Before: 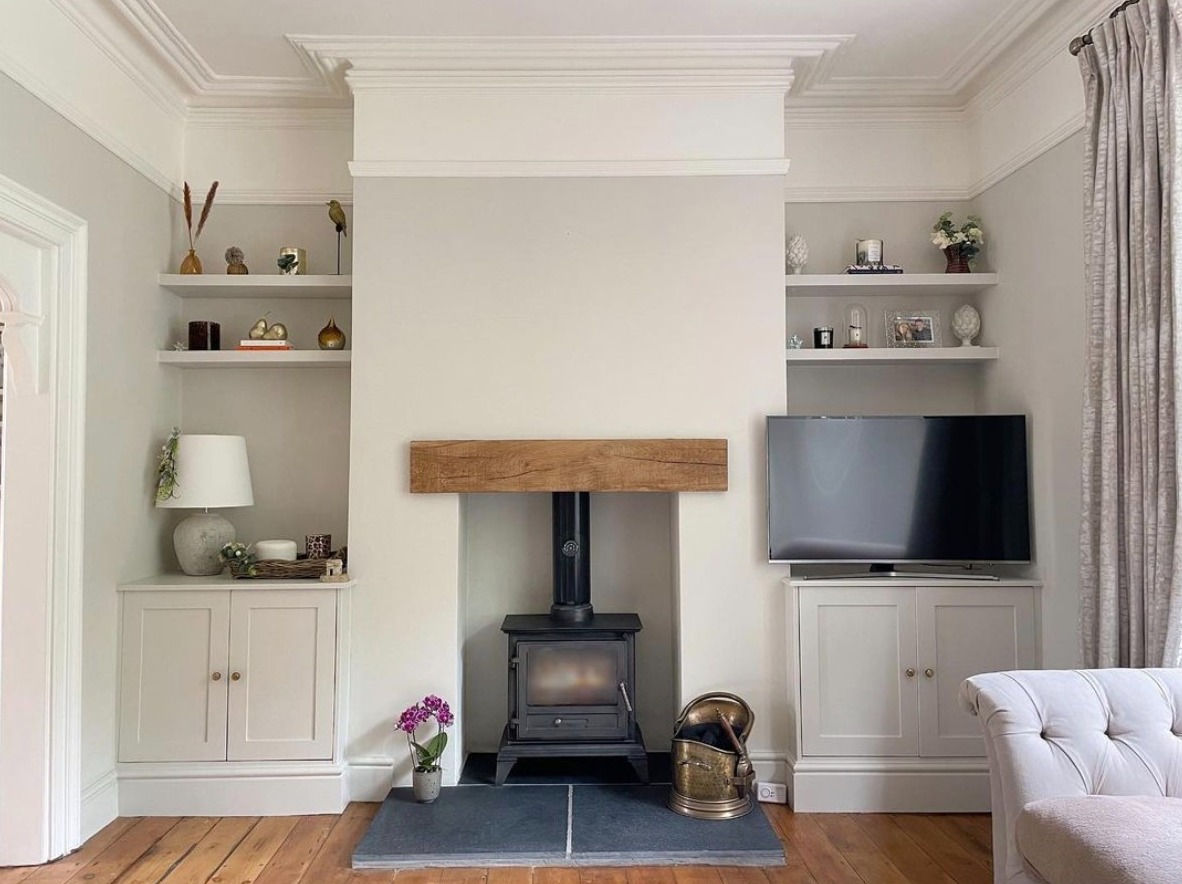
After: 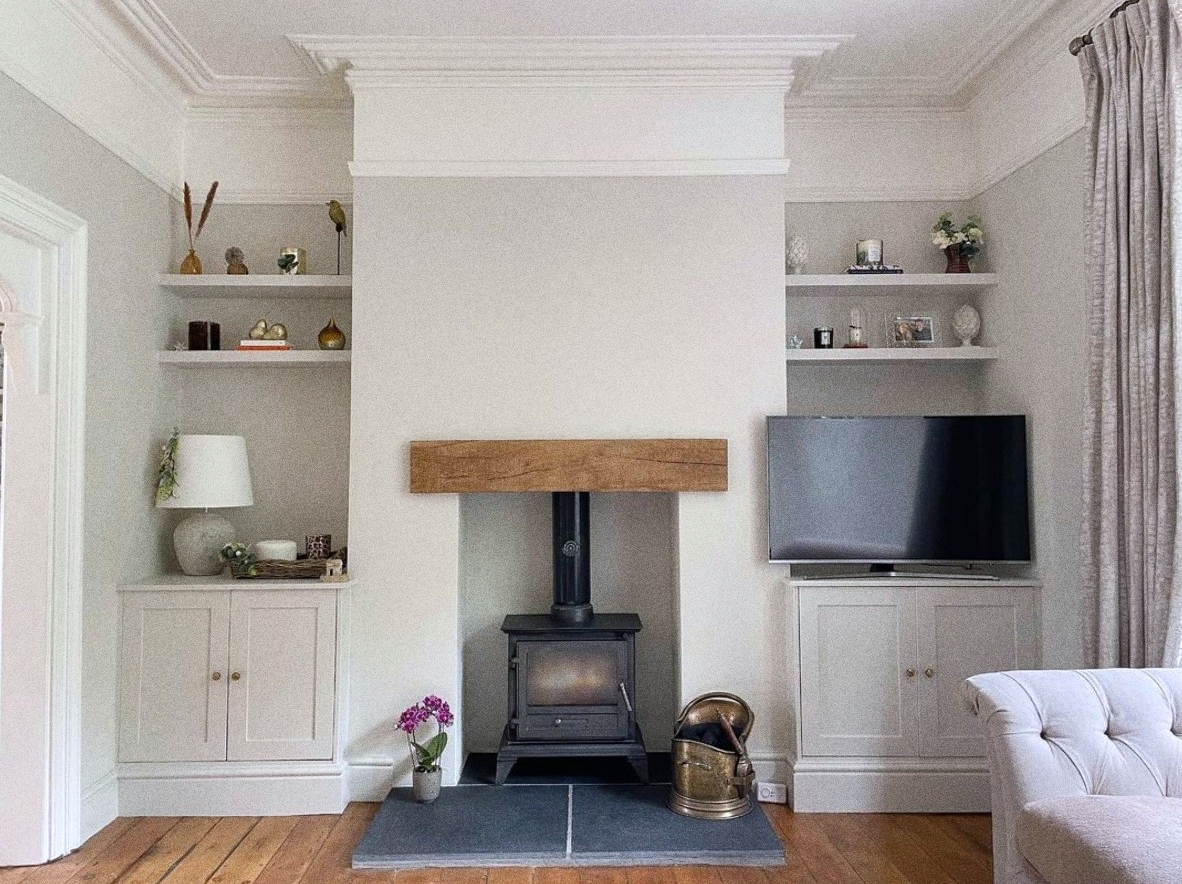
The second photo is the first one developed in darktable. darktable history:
exposure: compensate highlight preservation false
grain: coarseness 0.09 ISO, strength 40%
white balance: red 0.983, blue 1.036
